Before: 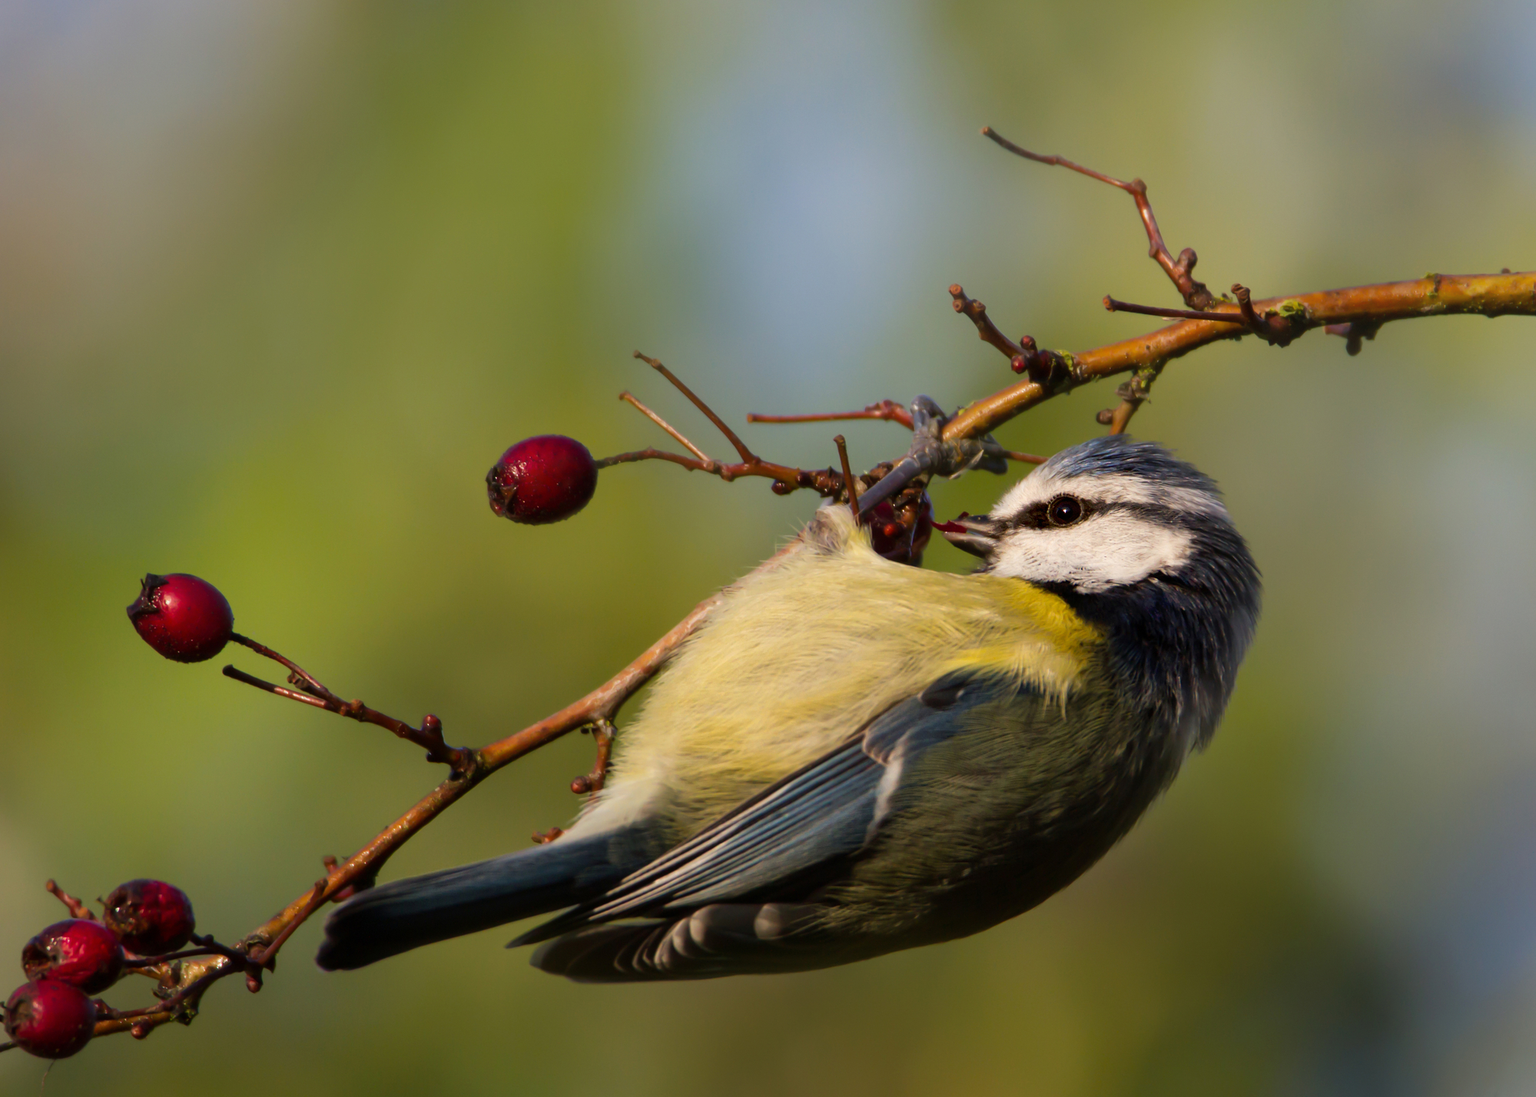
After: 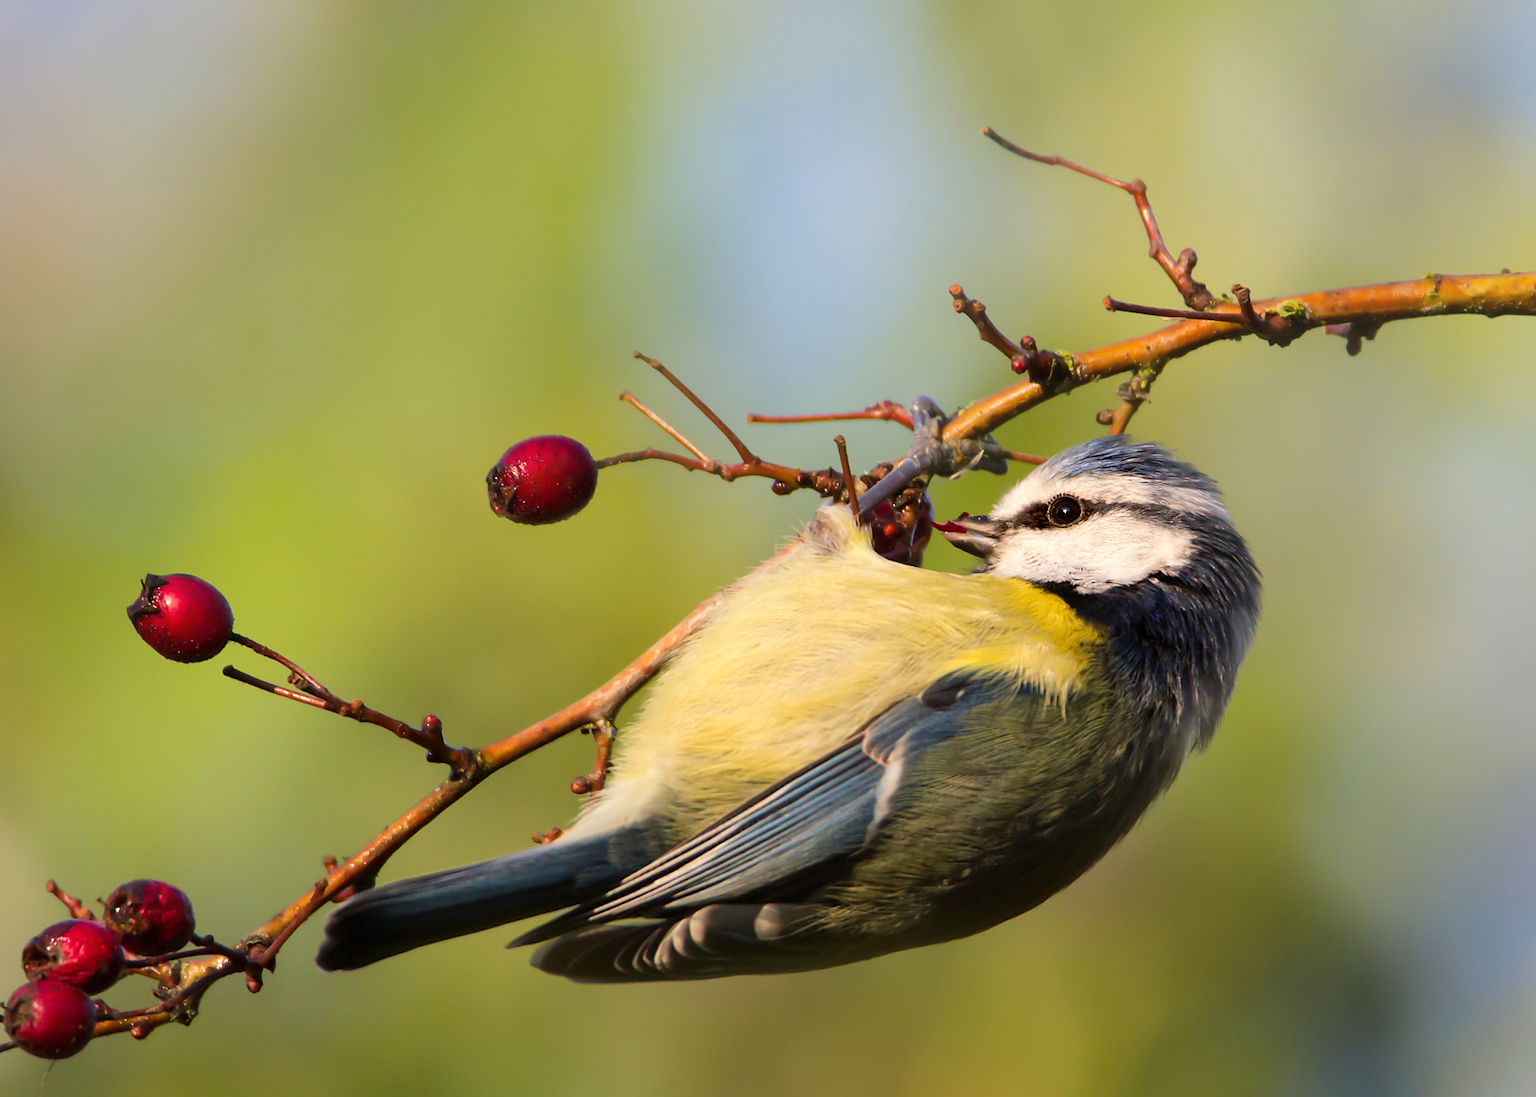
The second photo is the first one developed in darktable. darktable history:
exposure: exposure 0.018 EV, compensate highlight preservation false
sharpen: radius 1.611, amount 0.362, threshold 1.622
tone equalizer: -8 EV 0.967 EV, -7 EV 1.02 EV, -6 EV 0.995 EV, -5 EV 1.02 EV, -4 EV 1.02 EV, -3 EV 0.769 EV, -2 EV 0.497 EV, -1 EV 0.225 EV, edges refinement/feathering 500, mask exposure compensation -1.57 EV, preserve details no
